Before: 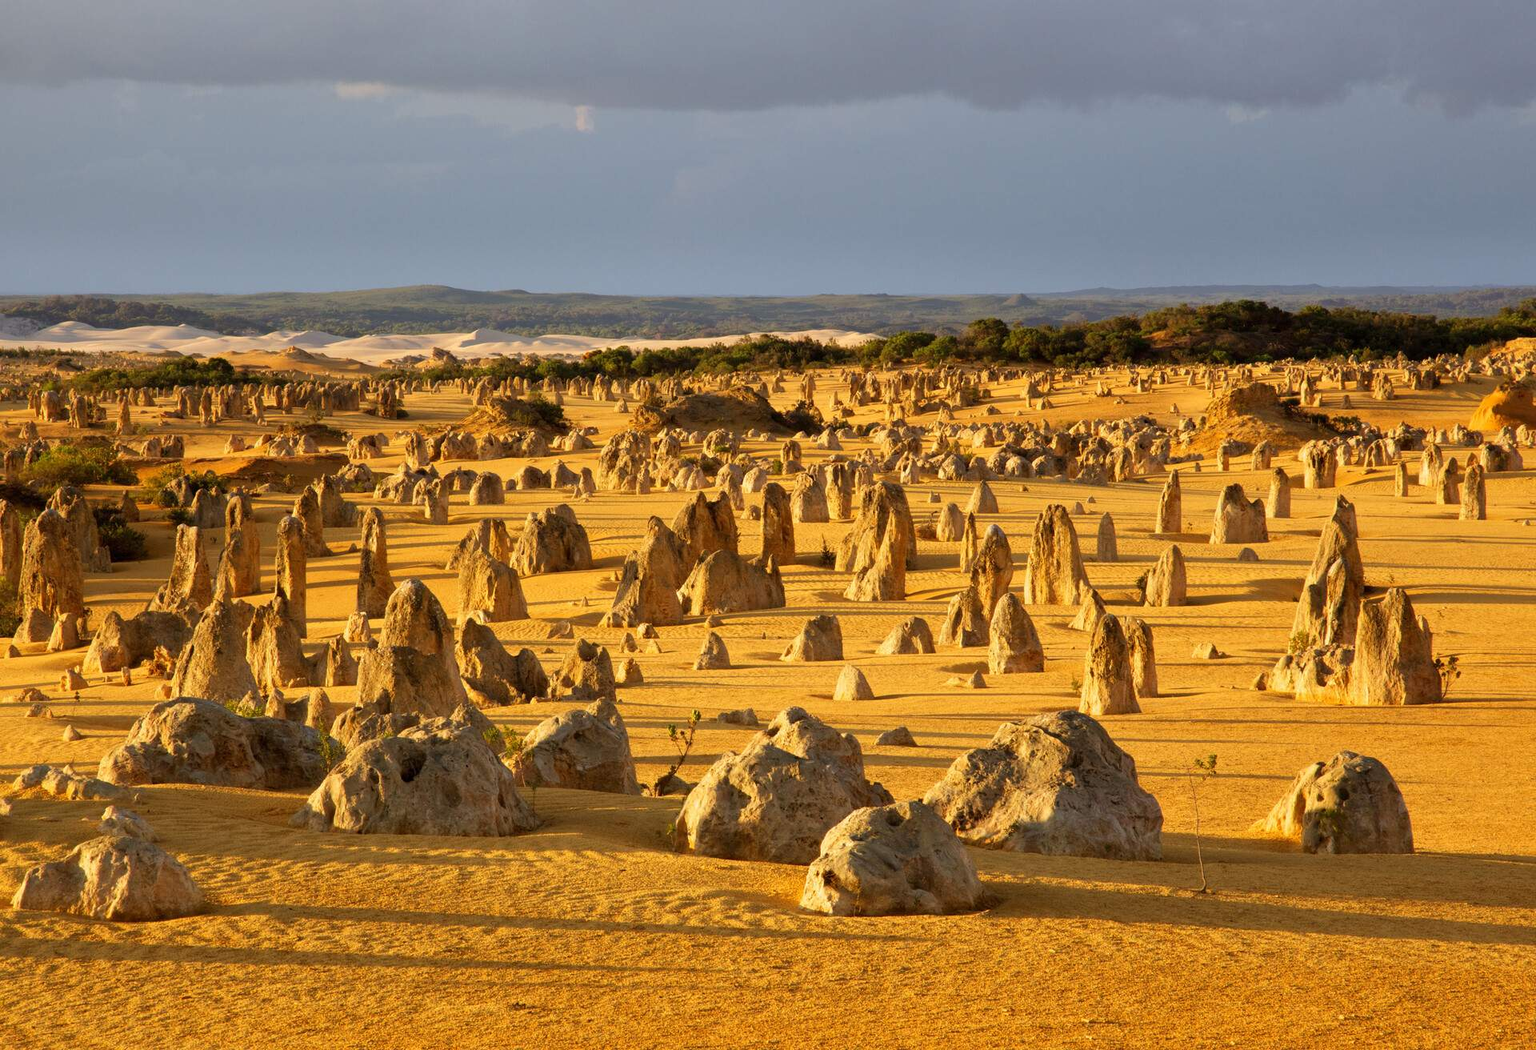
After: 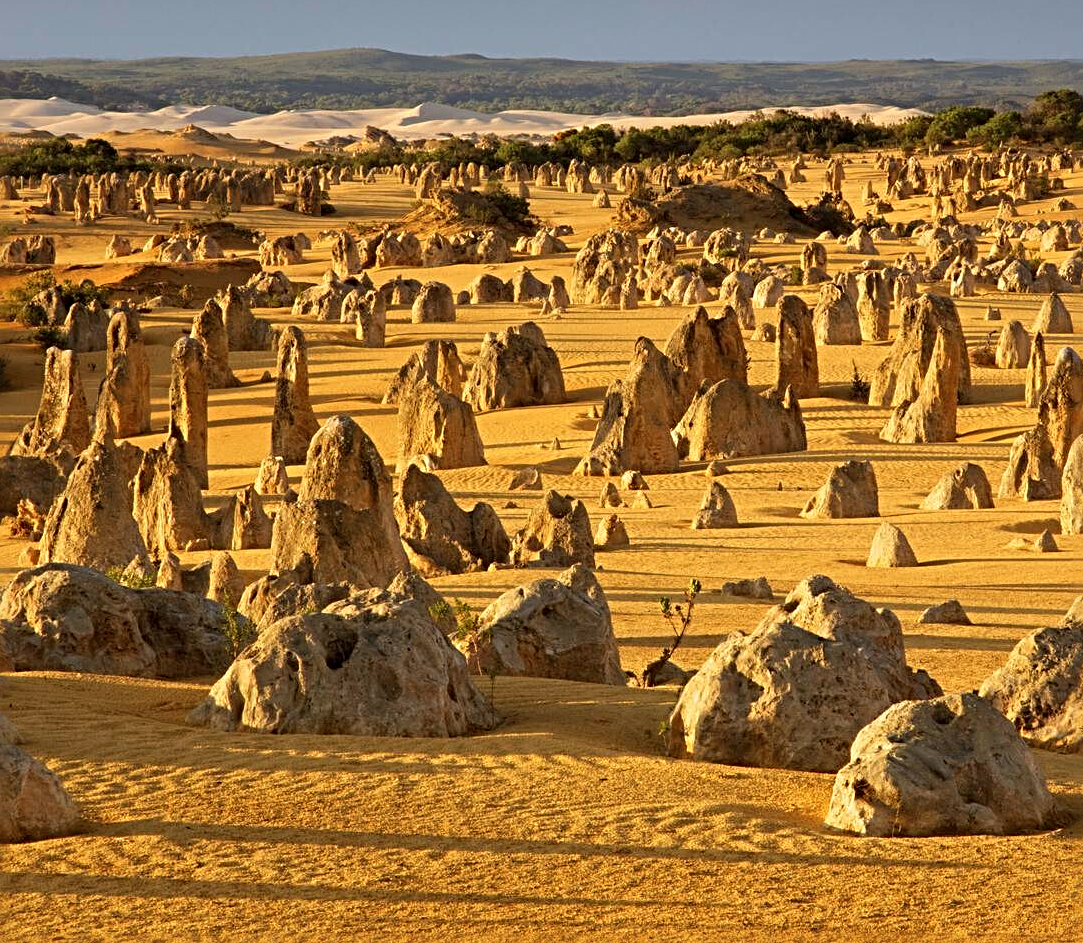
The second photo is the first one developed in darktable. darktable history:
crop: left 9.122%, top 23.488%, right 34.427%, bottom 4.614%
sharpen: radius 3.957
contrast brightness saturation: saturation -0.057
